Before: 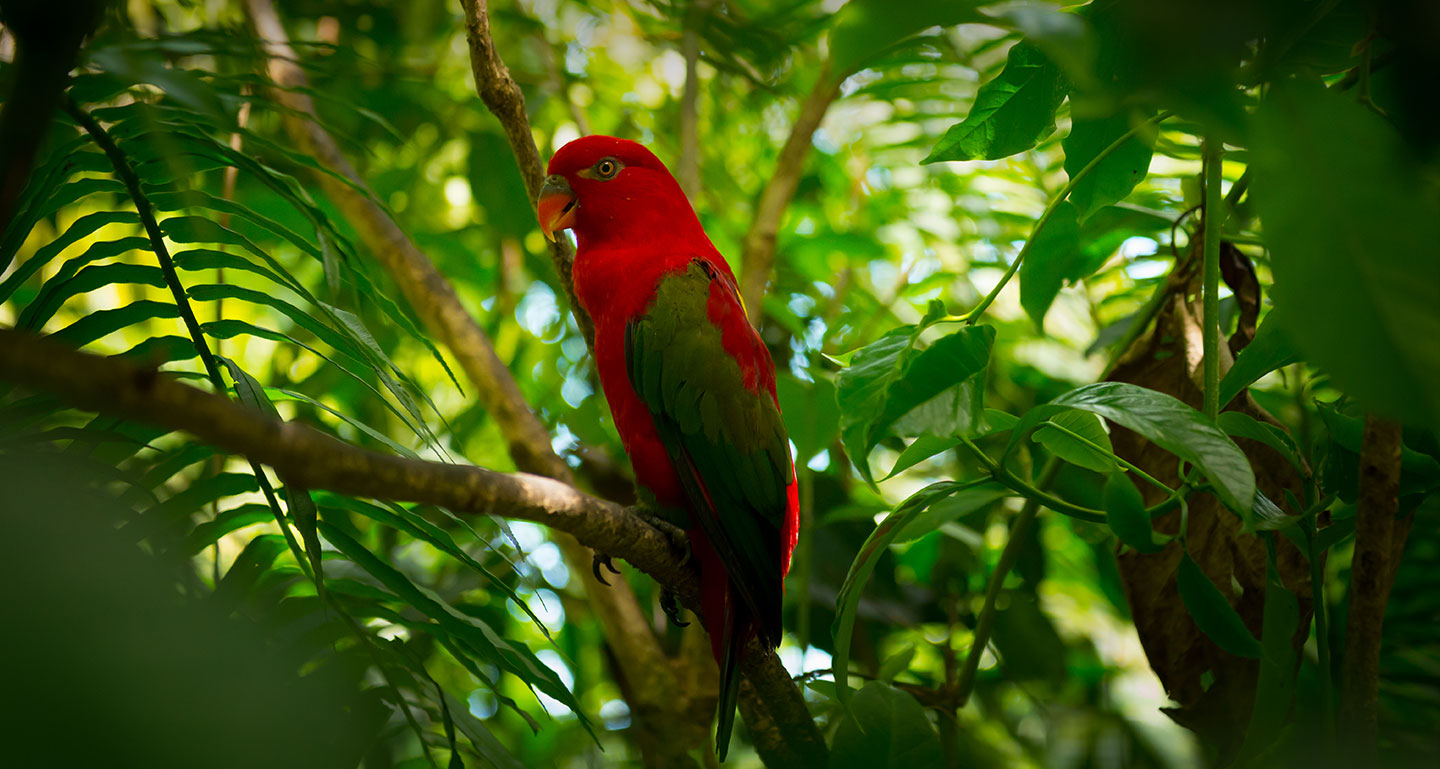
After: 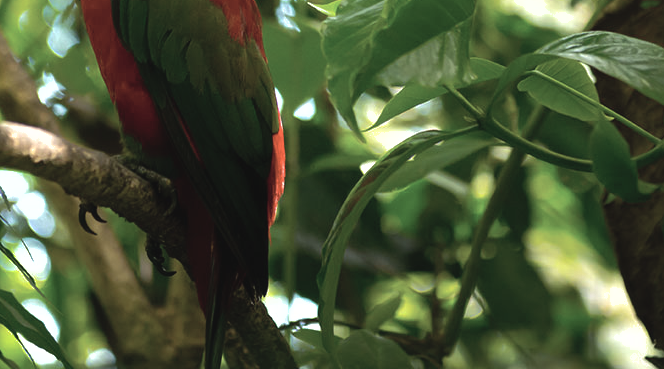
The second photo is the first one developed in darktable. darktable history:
crop: left 35.723%, top 45.761%, right 18.102%, bottom 6.216%
contrast brightness saturation: contrast -0.056, saturation -0.418
levels: levels [0, 0.498, 1]
tone equalizer: -8 EV -0.767 EV, -7 EV -0.681 EV, -6 EV -0.629 EV, -5 EV -0.395 EV, -3 EV 0.366 EV, -2 EV 0.6 EV, -1 EV 0.691 EV, +0 EV 0.744 EV, edges refinement/feathering 500, mask exposure compensation -1.57 EV, preserve details no
shadows and highlights: on, module defaults
